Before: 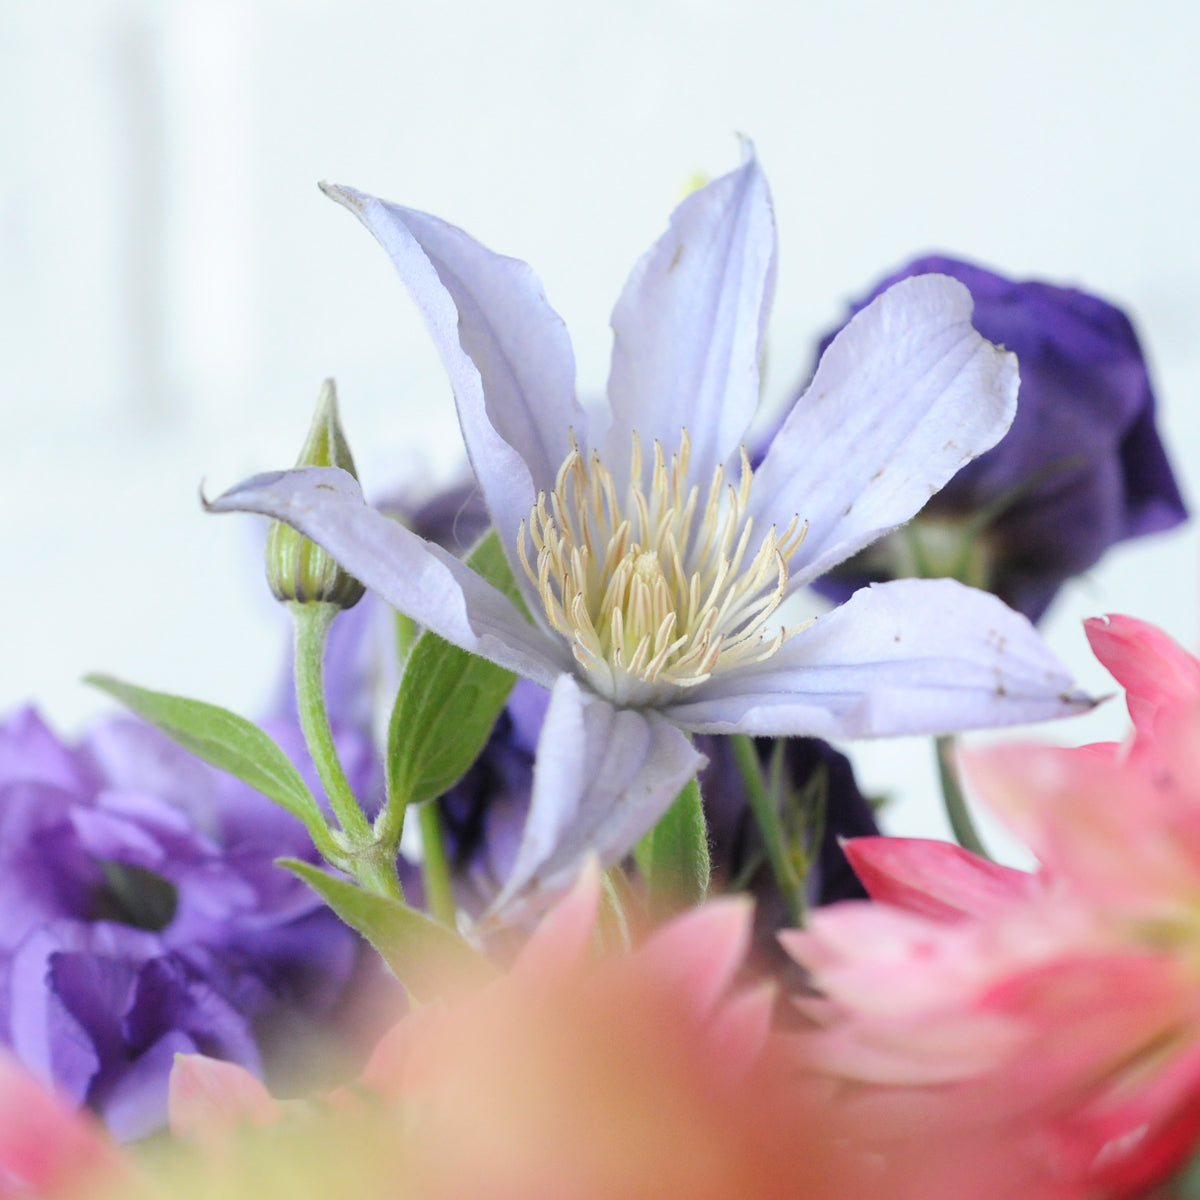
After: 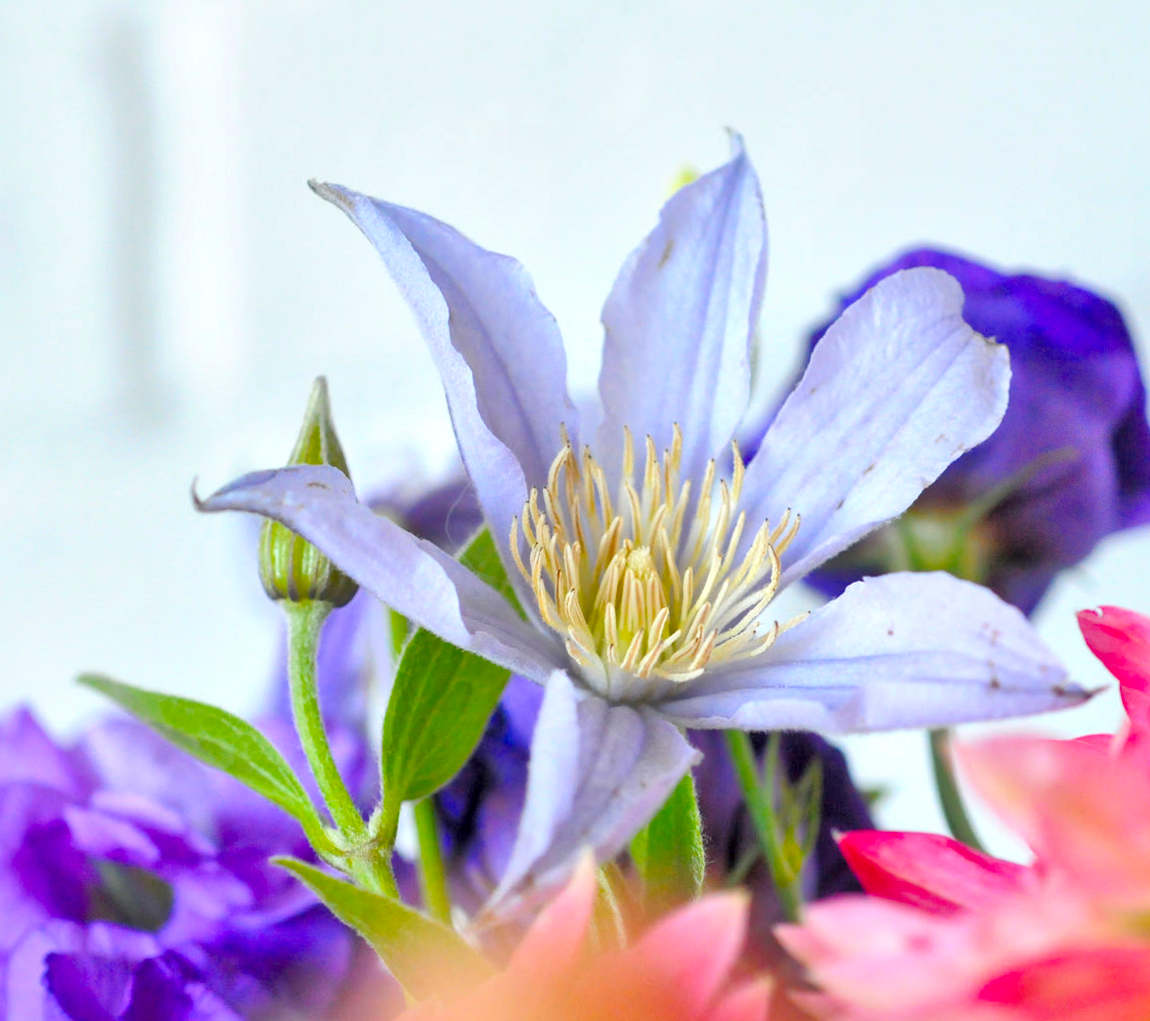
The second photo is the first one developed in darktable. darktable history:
local contrast: mode bilateral grid, contrast 20, coarseness 50, detail 149%, midtone range 0.2
color correction: highlights b* 0.041, saturation 1.11
tone equalizer: -7 EV 0.151 EV, -6 EV 0.59 EV, -5 EV 1.14 EV, -4 EV 1.32 EV, -3 EV 1.13 EV, -2 EV 0.6 EV, -1 EV 0.167 EV
crop and rotate: angle 0.46°, left 0.211%, right 3.131%, bottom 14.182%
color balance rgb: global offset › luminance -0.474%, linear chroma grading › global chroma 24.642%, perceptual saturation grading › global saturation 25.604%
